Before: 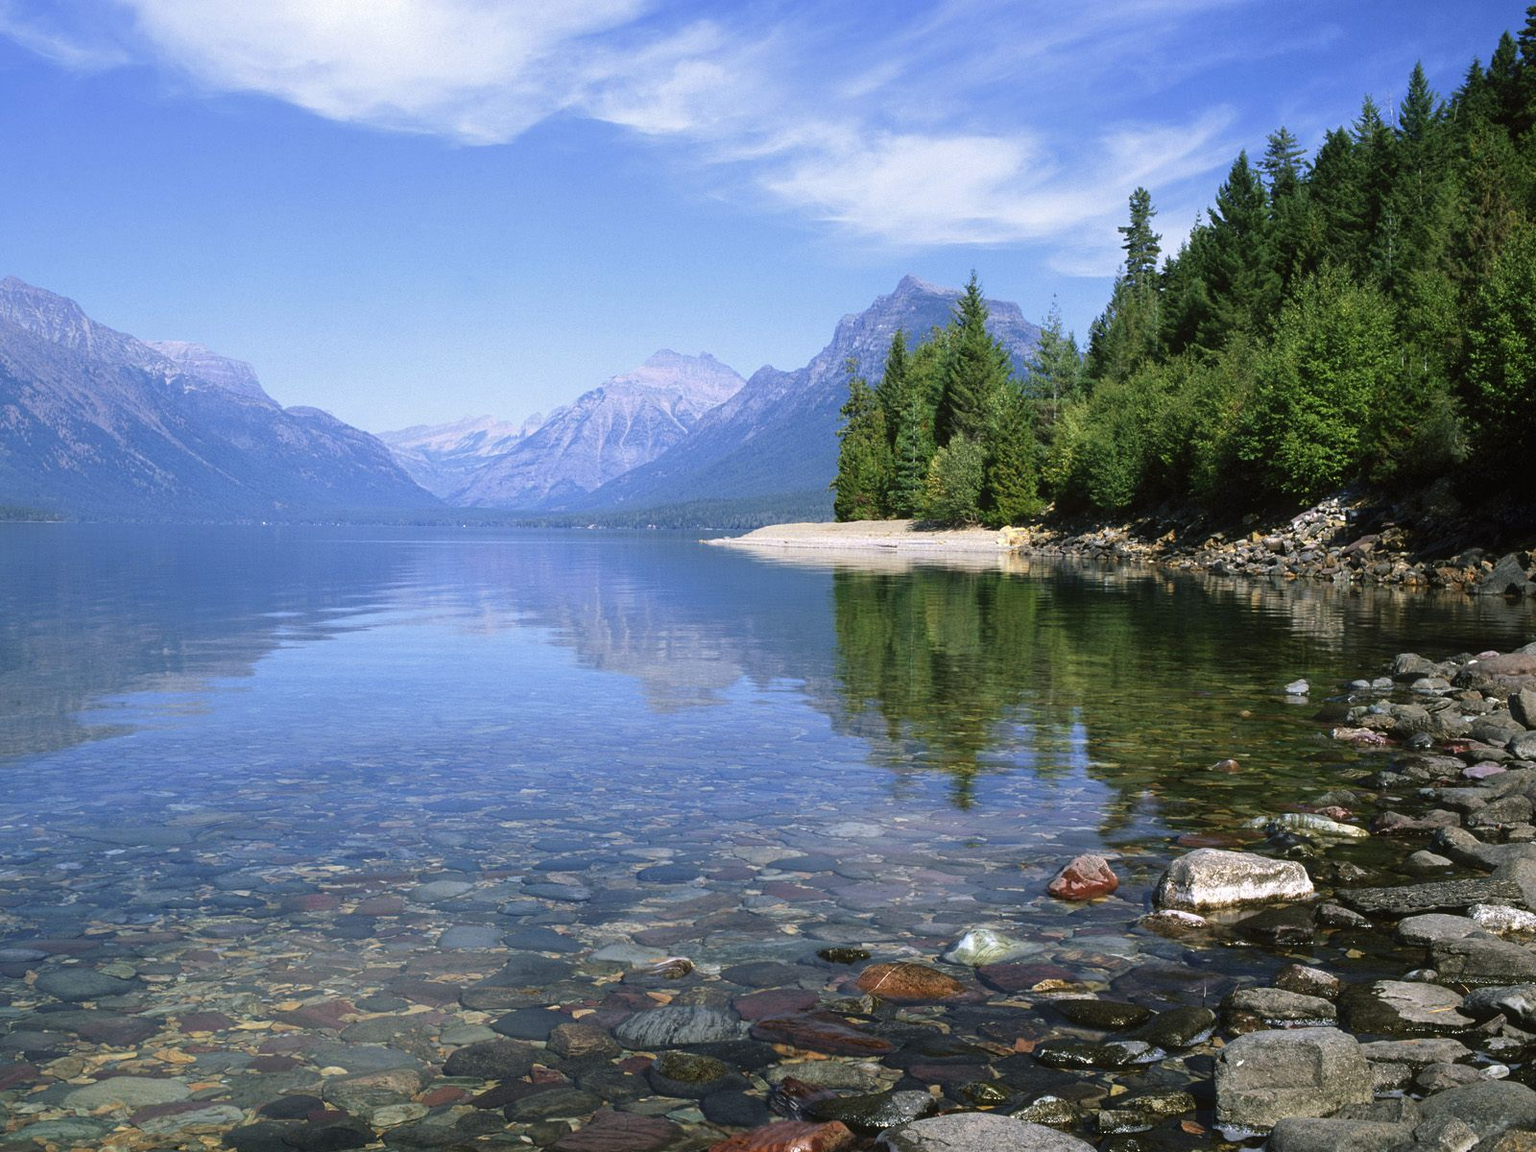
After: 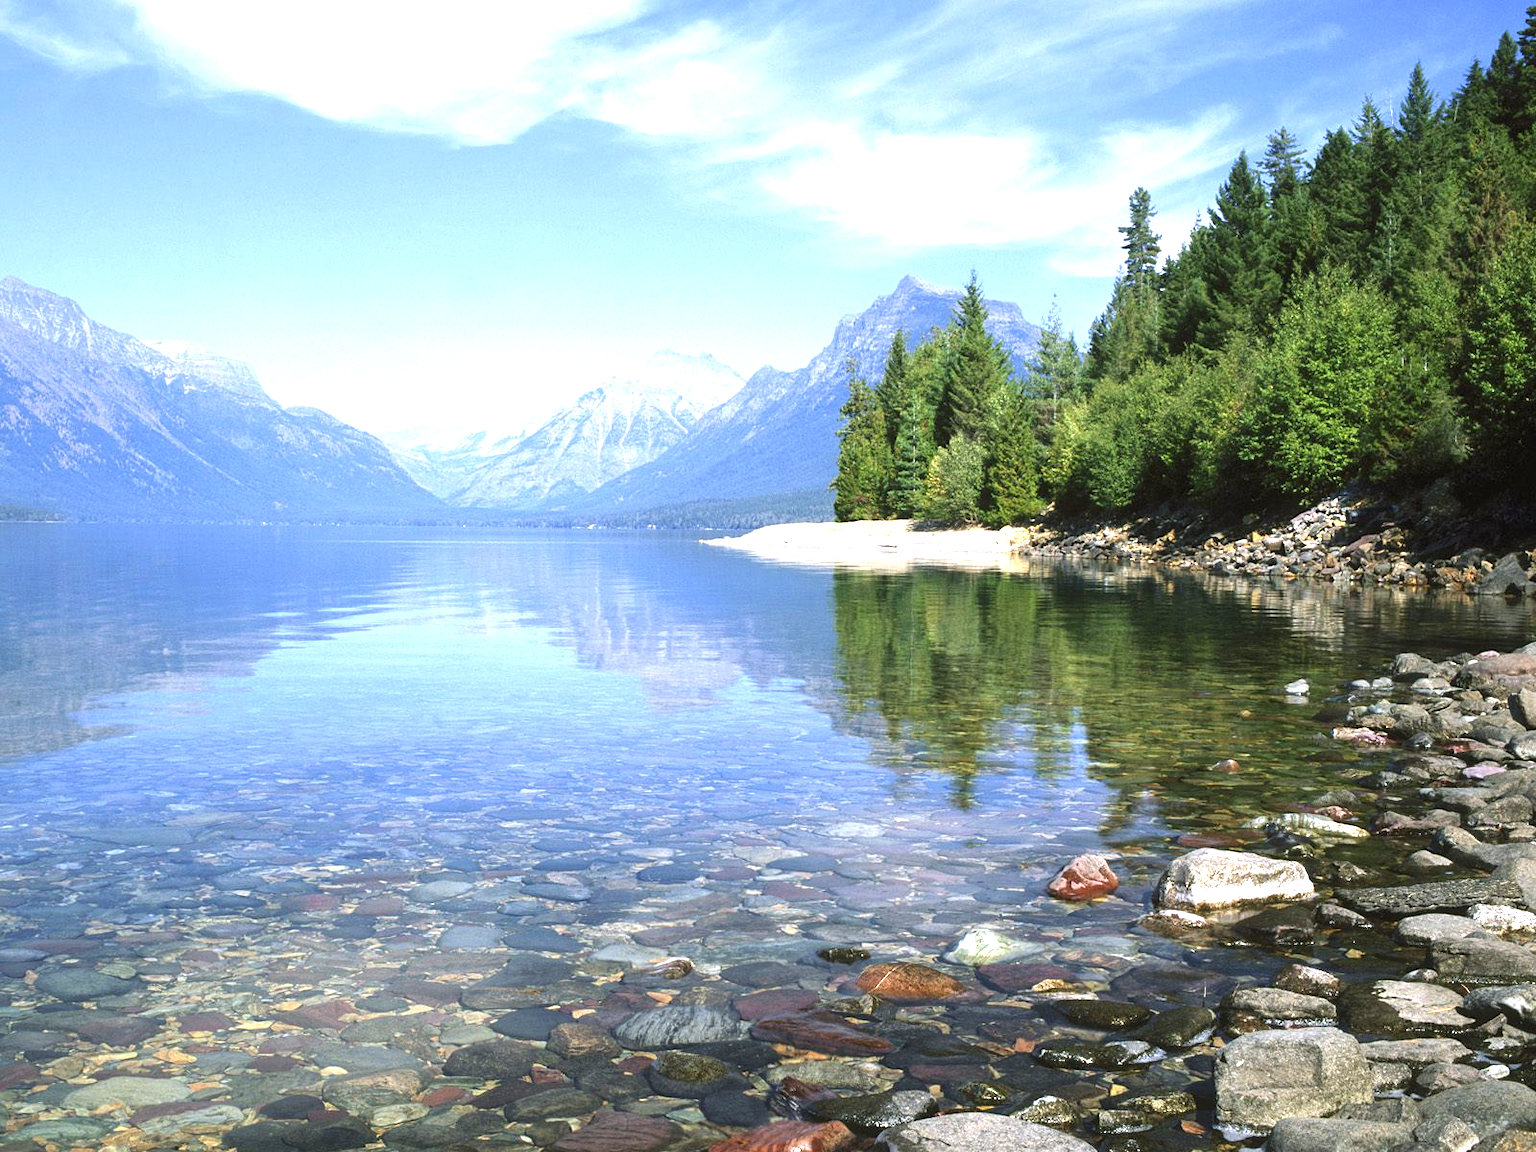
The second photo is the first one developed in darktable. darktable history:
local contrast: mode bilateral grid, contrast 15, coarseness 36, detail 105%, midtone range 0.2
exposure: black level correction 0, exposure 1.107 EV, compensate highlight preservation false
